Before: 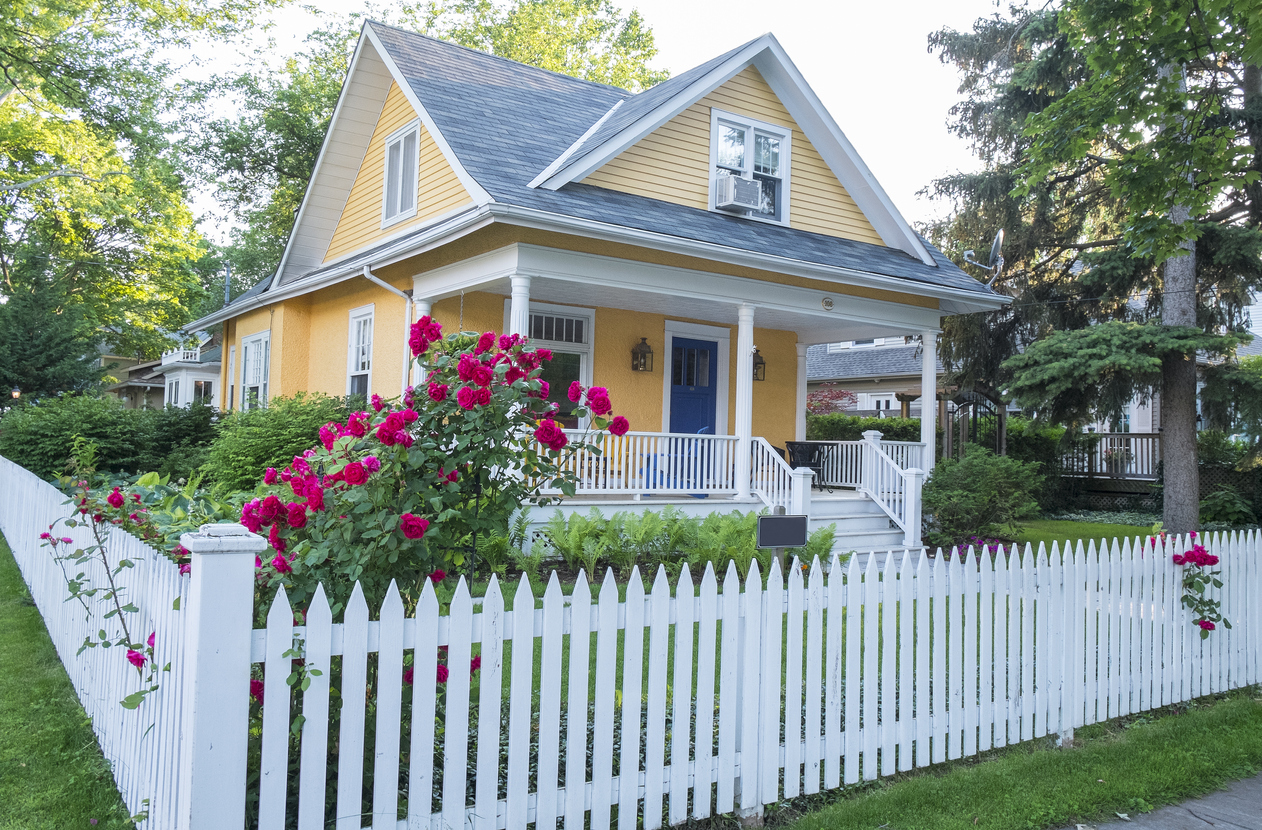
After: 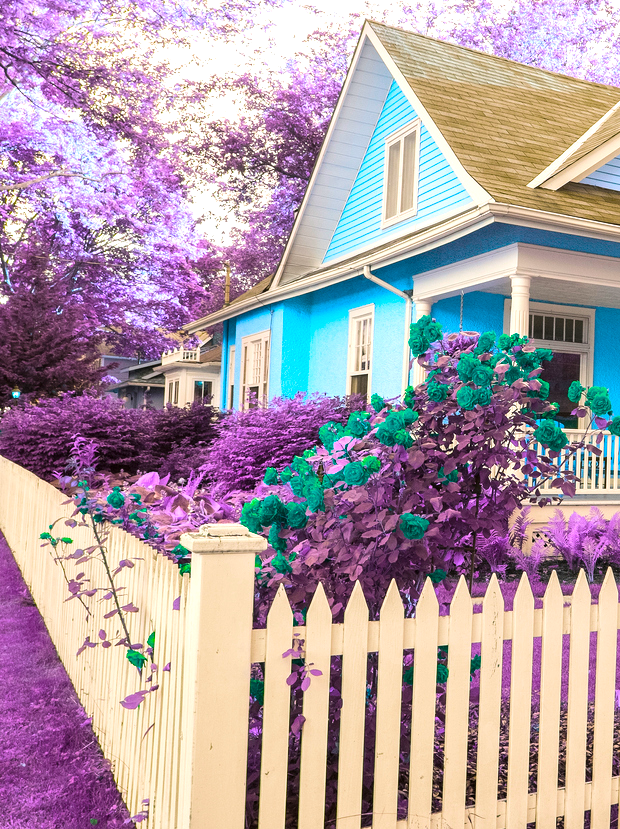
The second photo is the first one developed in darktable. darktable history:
crop and rotate: left 0%, top 0%, right 50.845%
color balance rgb: hue shift 180°, global vibrance 50%, contrast 0.32%
tone equalizer: -8 EV -0.417 EV, -7 EV -0.389 EV, -6 EV -0.333 EV, -5 EV -0.222 EV, -3 EV 0.222 EV, -2 EV 0.333 EV, -1 EV 0.389 EV, +0 EV 0.417 EV, edges refinement/feathering 500, mask exposure compensation -1.57 EV, preserve details no
